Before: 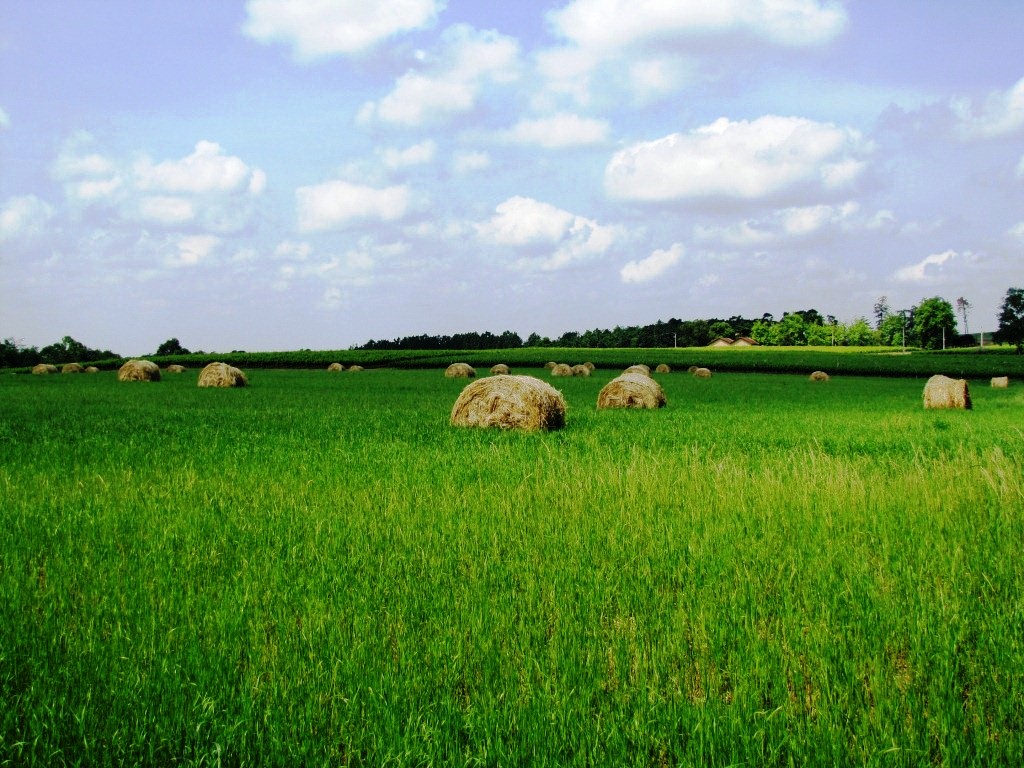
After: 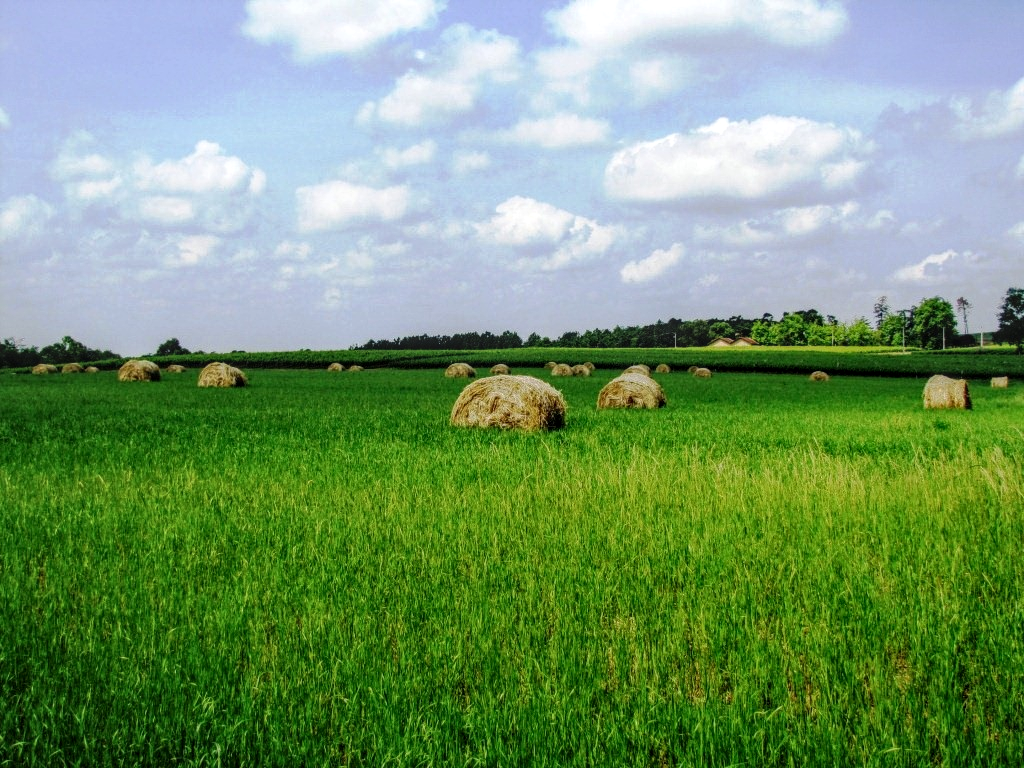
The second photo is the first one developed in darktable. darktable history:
local contrast: highlights 3%, shadows 3%, detail 134%
